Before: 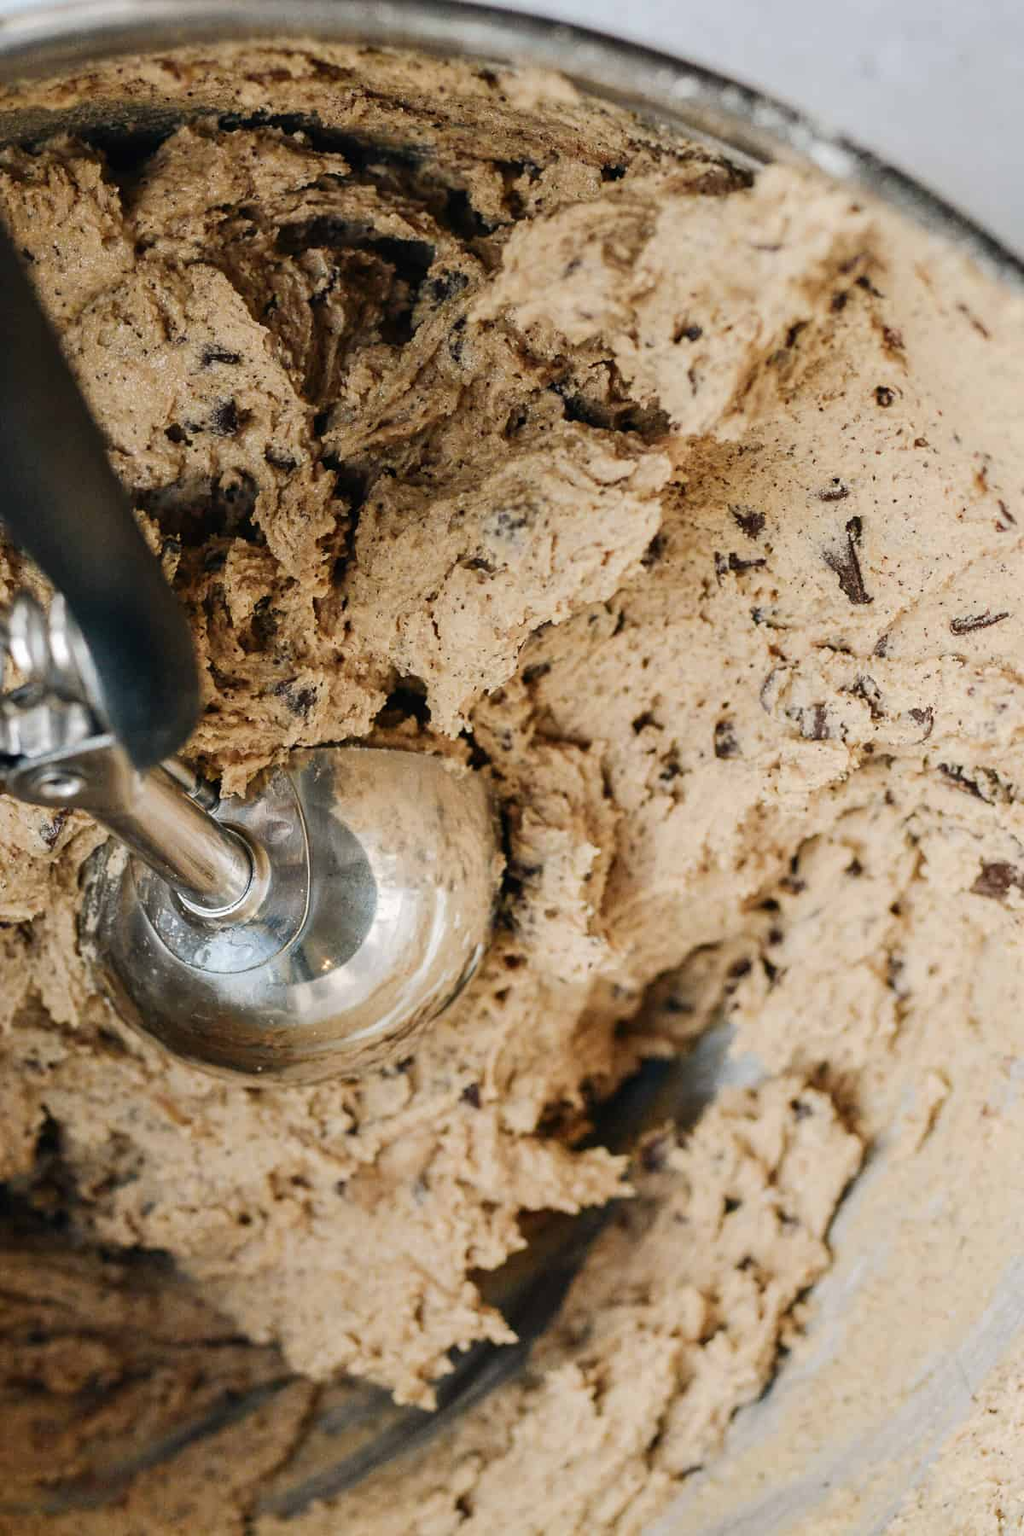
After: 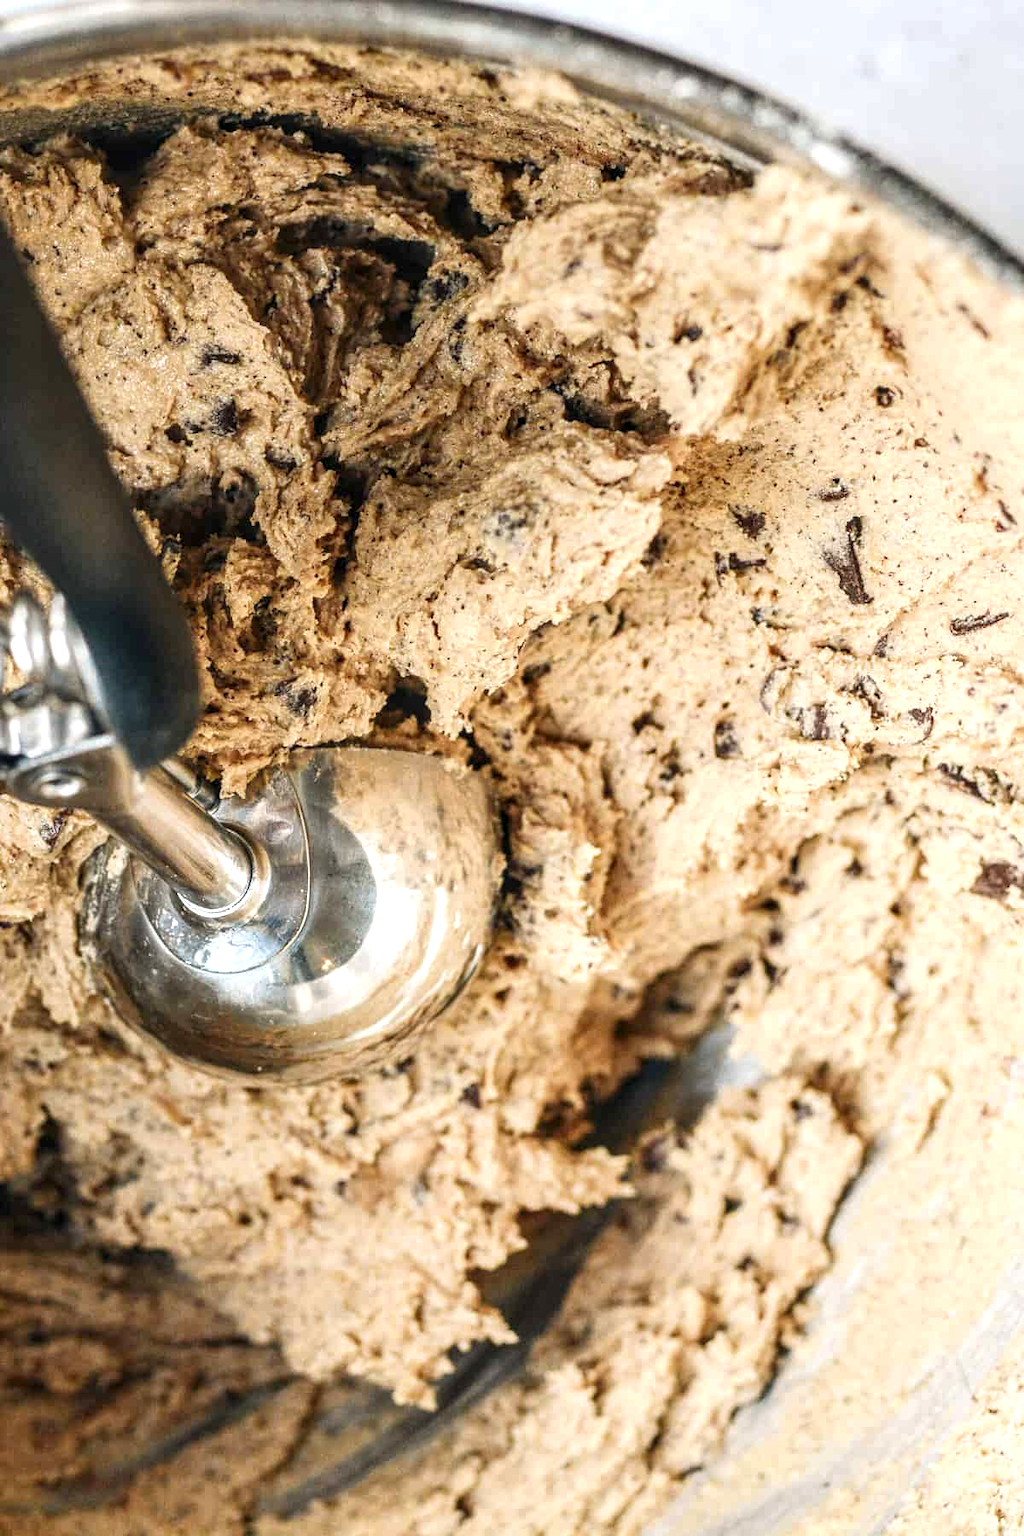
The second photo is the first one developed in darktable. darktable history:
exposure: black level correction 0, exposure 0.7 EV, compensate exposure bias true, compensate highlight preservation false
local contrast: on, module defaults
